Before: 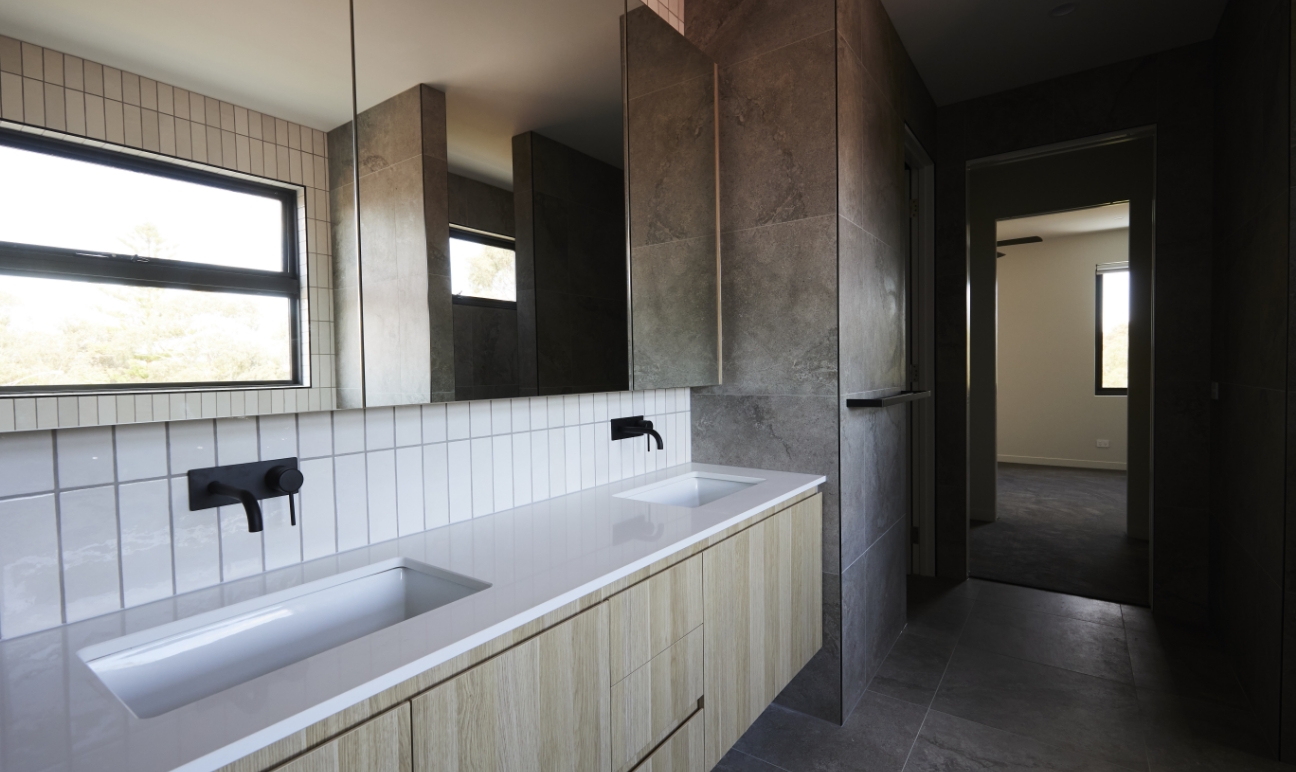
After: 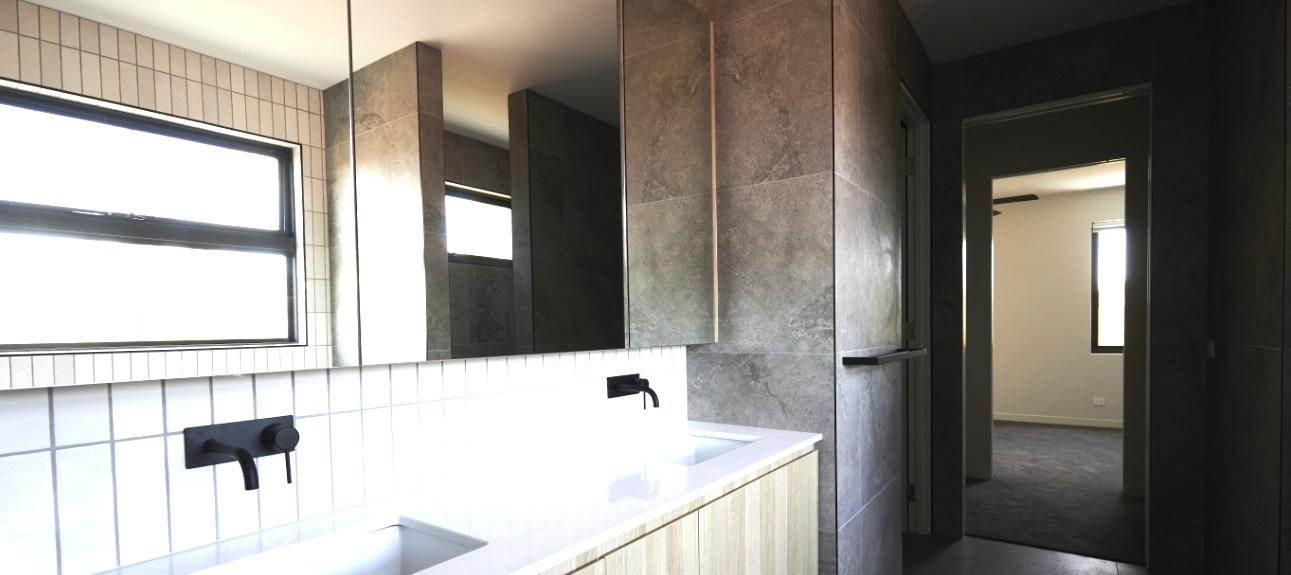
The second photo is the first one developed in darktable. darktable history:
crop: left 0.357%, top 5.559%, bottom 19.925%
exposure: black level correction 0, exposure 1.096 EV, compensate exposure bias true, compensate highlight preservation false
